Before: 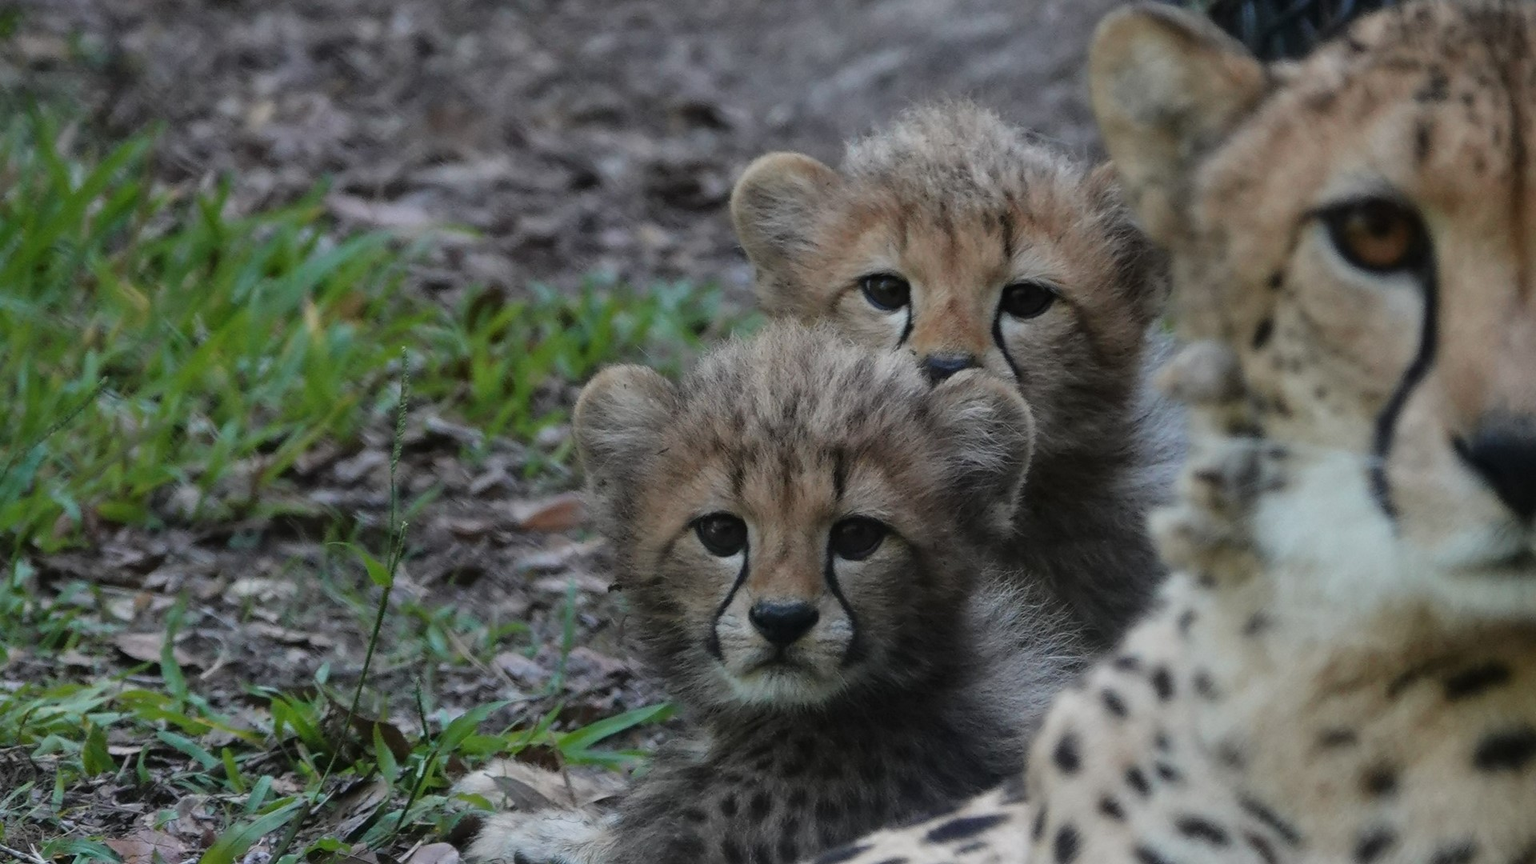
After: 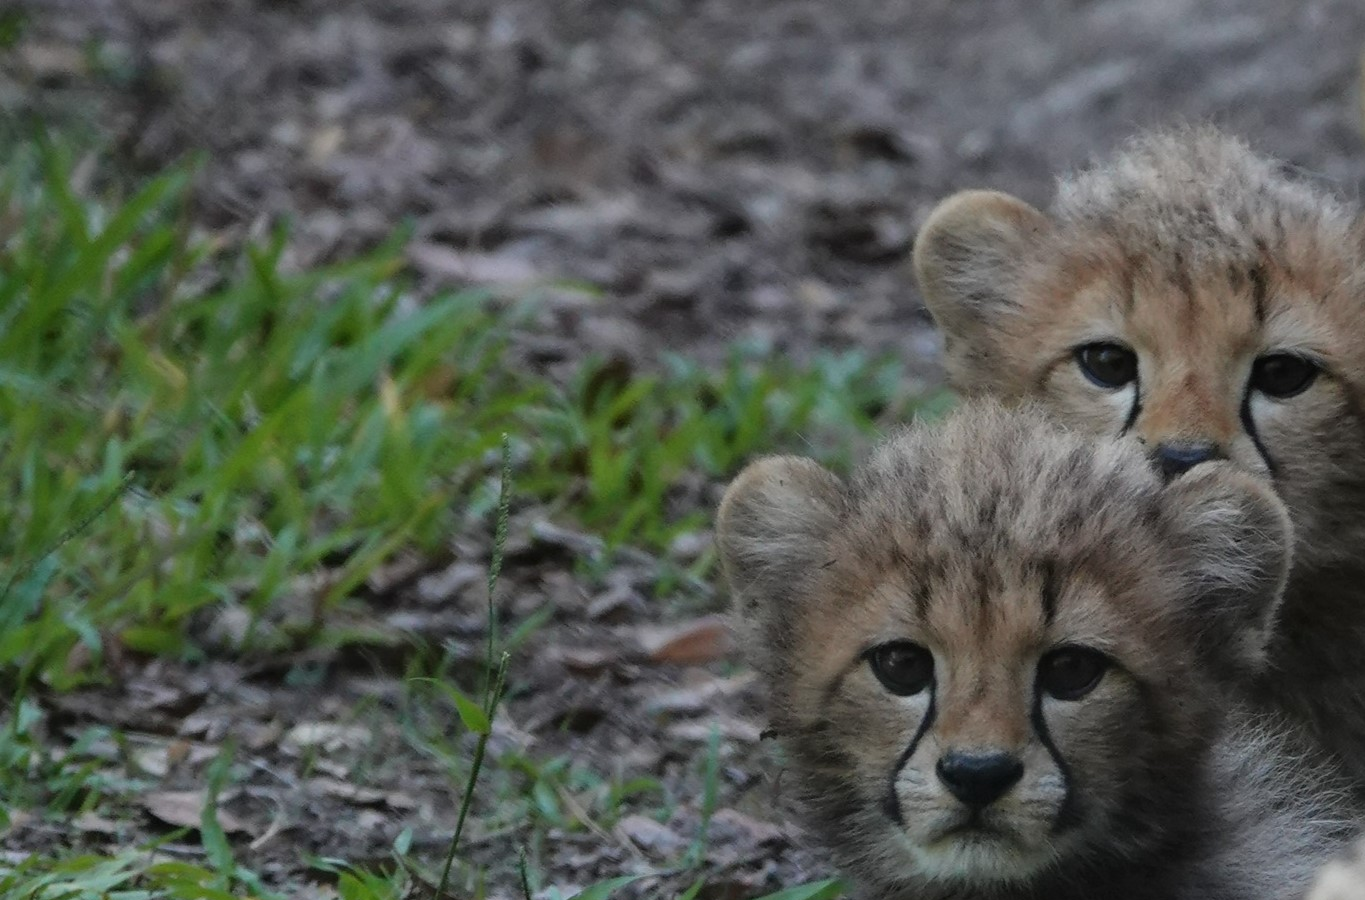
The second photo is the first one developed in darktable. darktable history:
crop: right 28.885%, bottom 16.626%
base curve: exposure shift 0, preserve colors none
